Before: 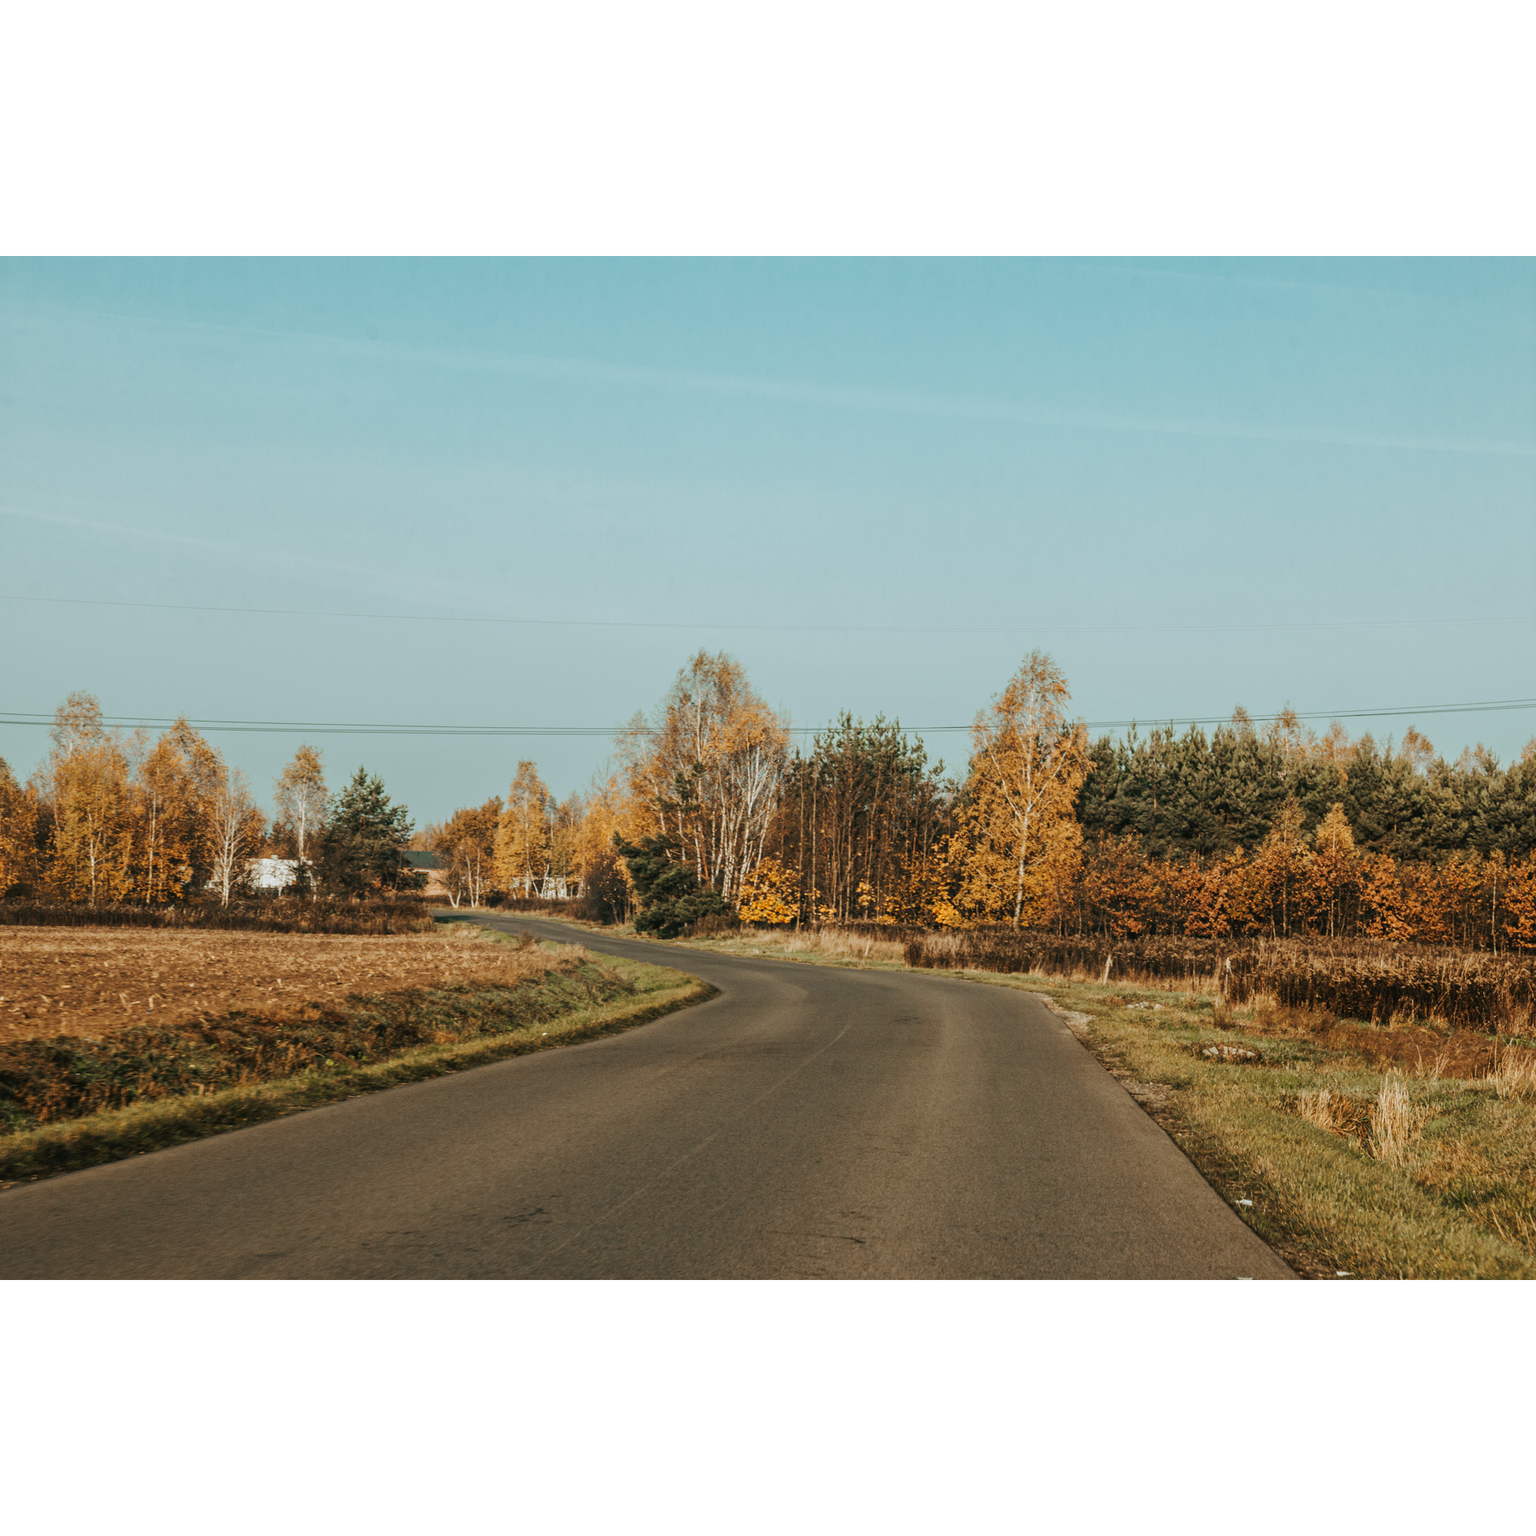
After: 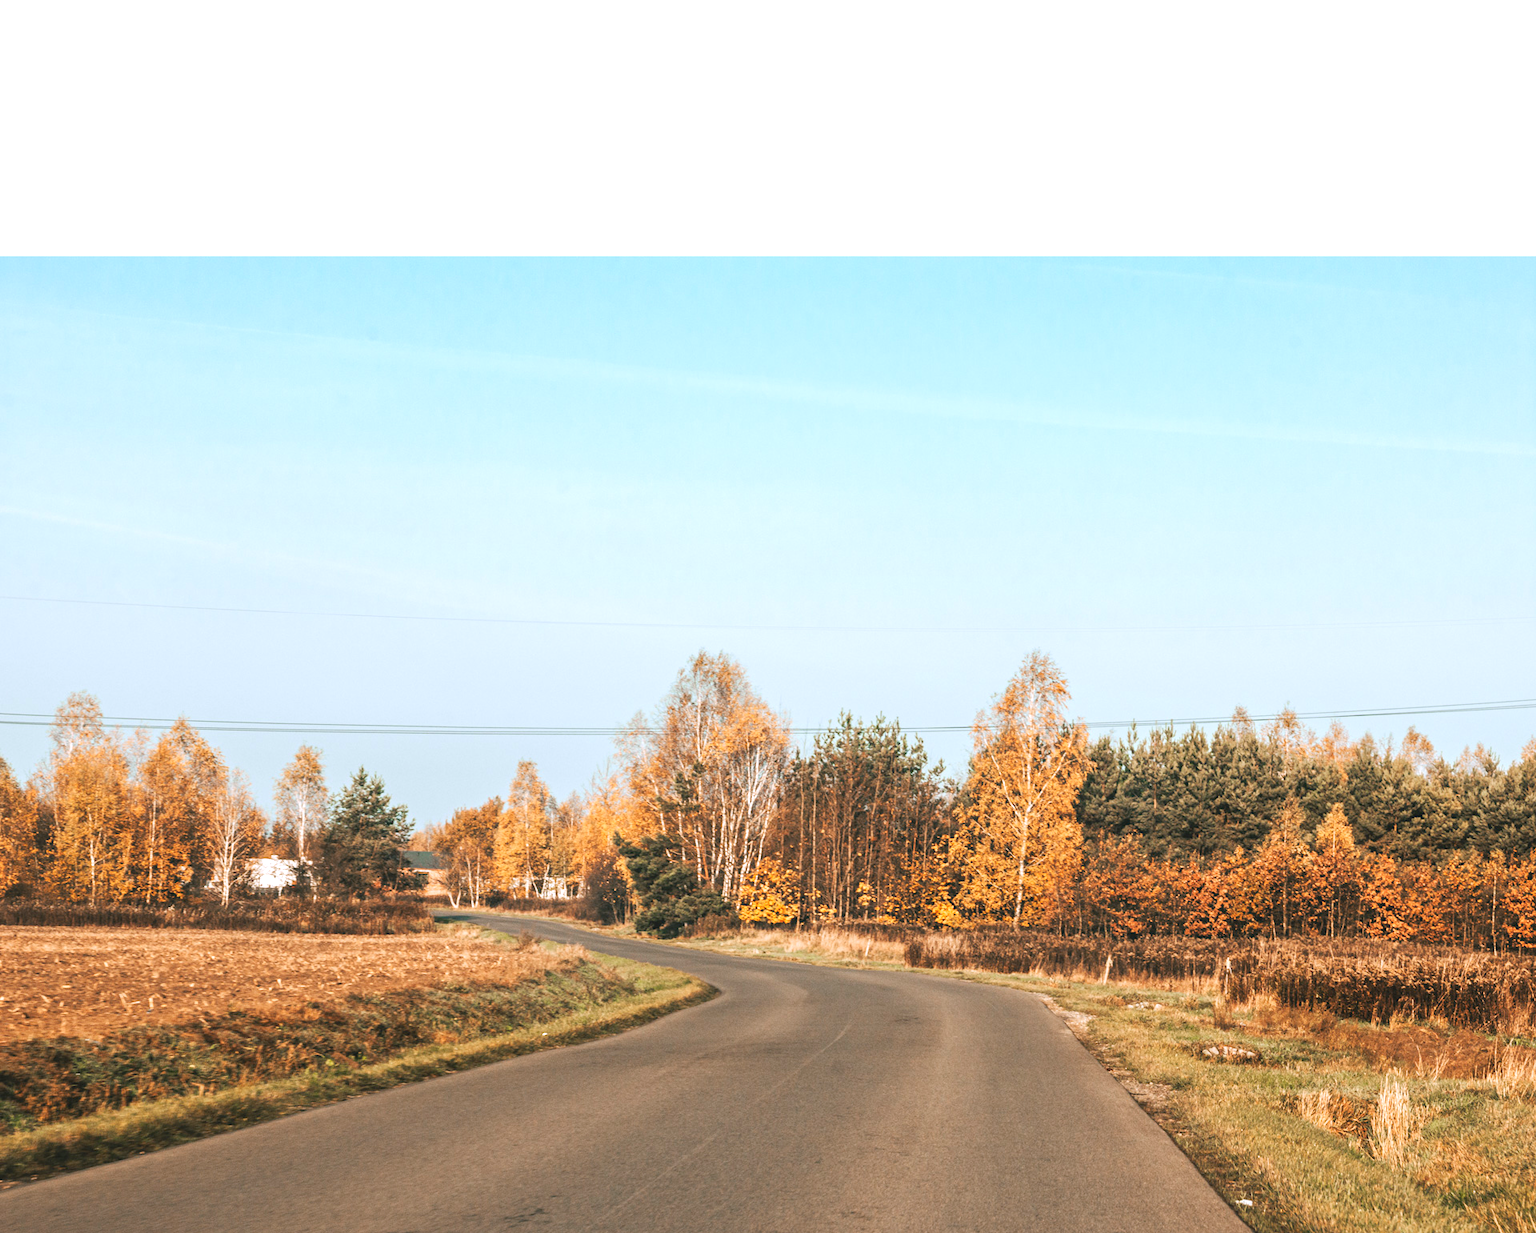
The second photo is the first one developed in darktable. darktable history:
exposure: black level correction 0, exposure 1.1 EV, compensate exposure bias true, compensate highlight preservation false
crop: bottom 19.644%
color balance rgb: perceptual saturation grading › global saturation -0.31%, global vibrance -8%, contrast -13%, saturation formula JzAzBz (2021)
white balance: red 1.05, blue 1.072
